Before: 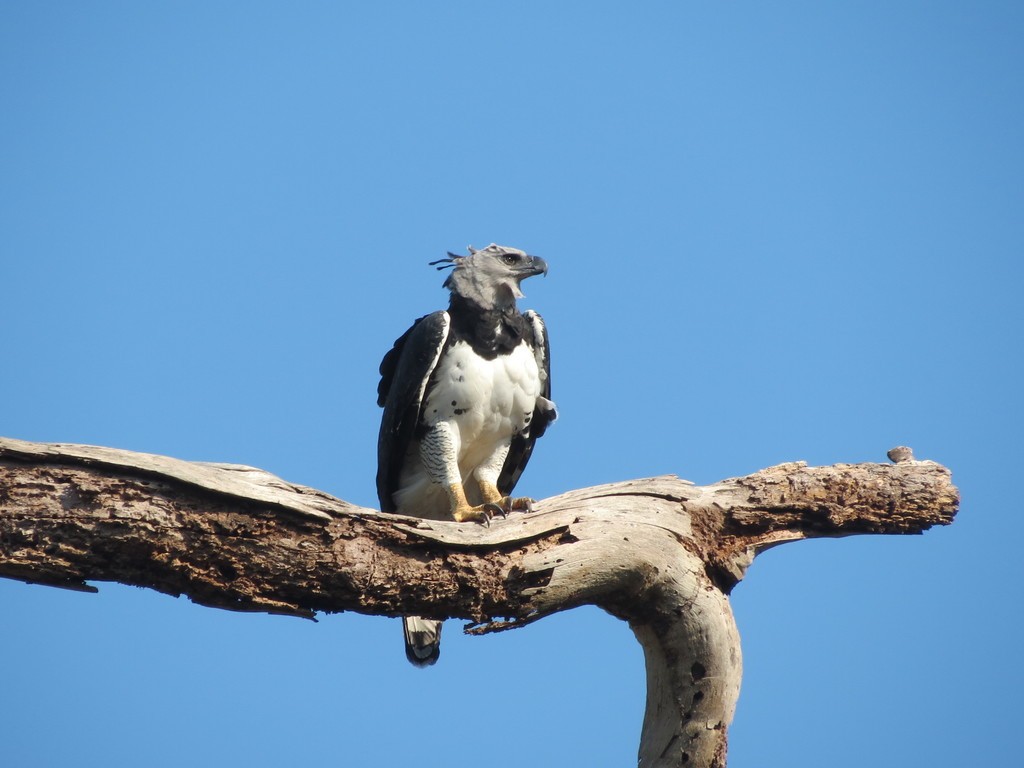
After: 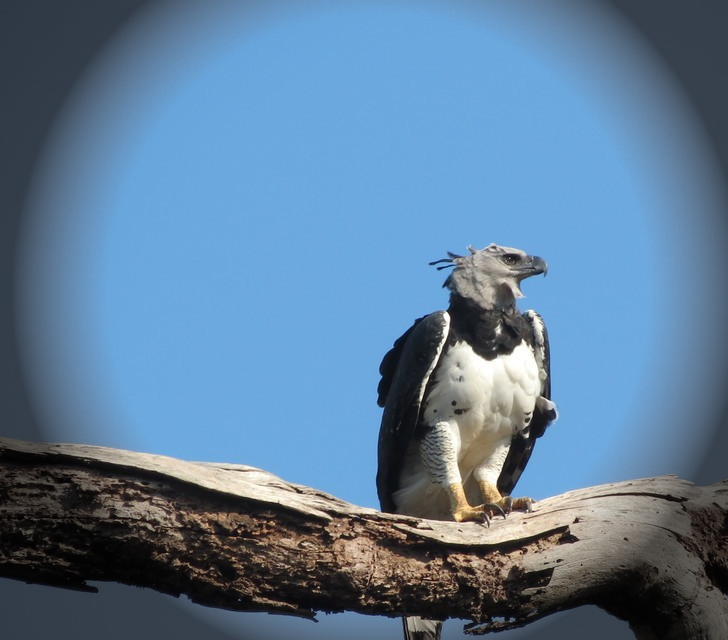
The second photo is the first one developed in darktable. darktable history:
vignetting: fall-off start 76.42%, fall-off radius 27.36%, brightness -0.872, center (0.037, -0.09), width/height ratio 0.971
crop: right 28.885%, bottom 16.626%
